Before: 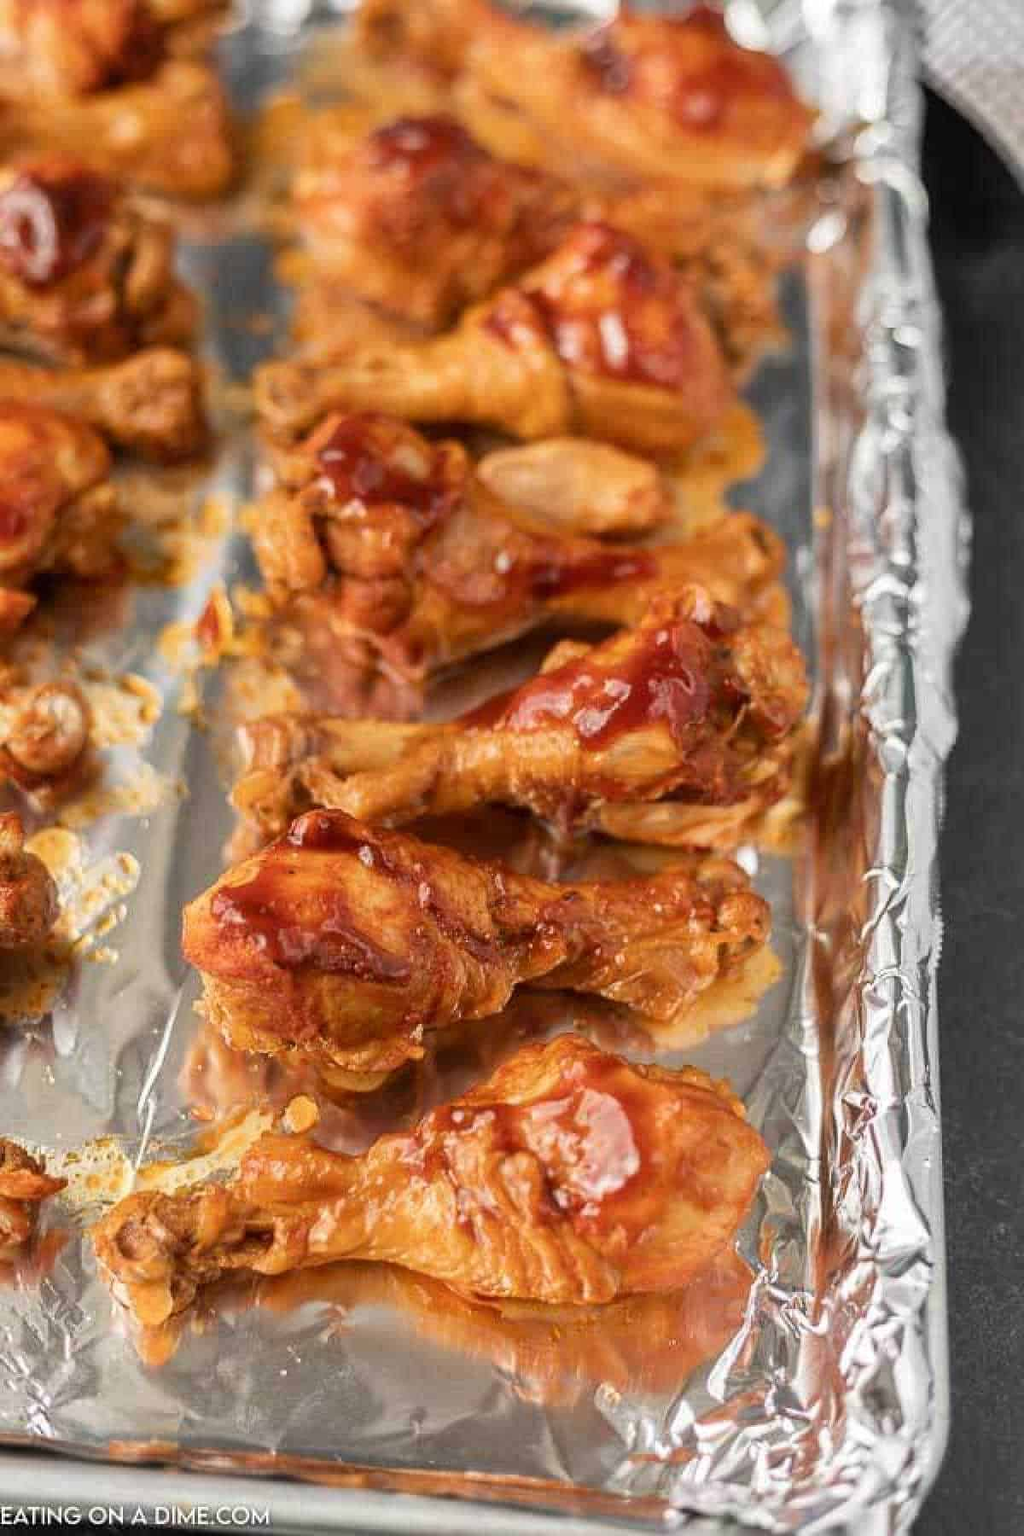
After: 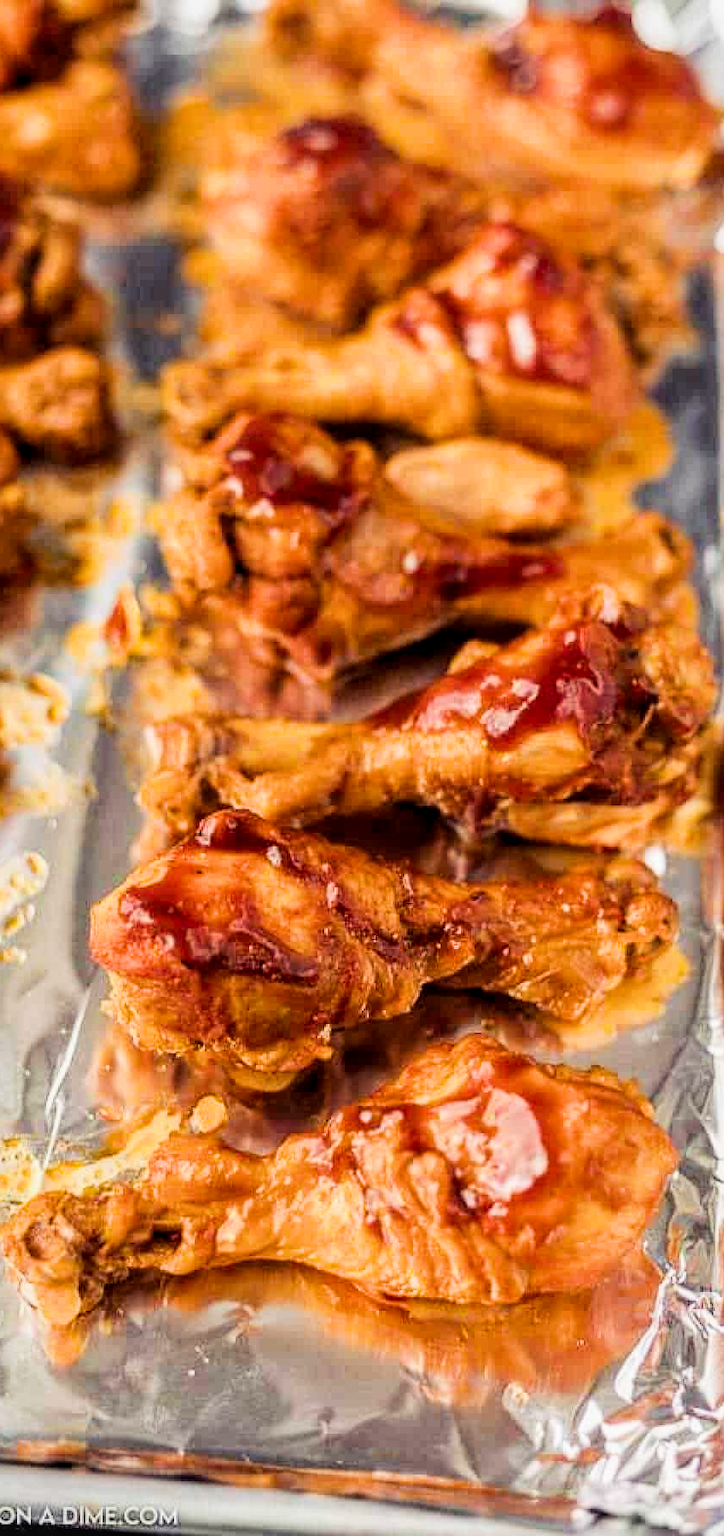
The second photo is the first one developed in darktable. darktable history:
crop and rotate: left 9.03%, right 20.148%
filmic rgb: black relative exposure -5.13 EV, white relative exposure 3.96 EV, hardness 2.9, contrast 1.299, highlights saturation mix -28.59%
color balance rgb: shadows lift › luminance -21.913%, shadows lift › chroma 8.865%, shadows lift › hue 286.16°, perceptual saturation grading › global saturation 11.55%, global vibrance 20%
local contrast: on, module defaults
exposure: exposure 0.429 EV, compensate highlight preservation false
